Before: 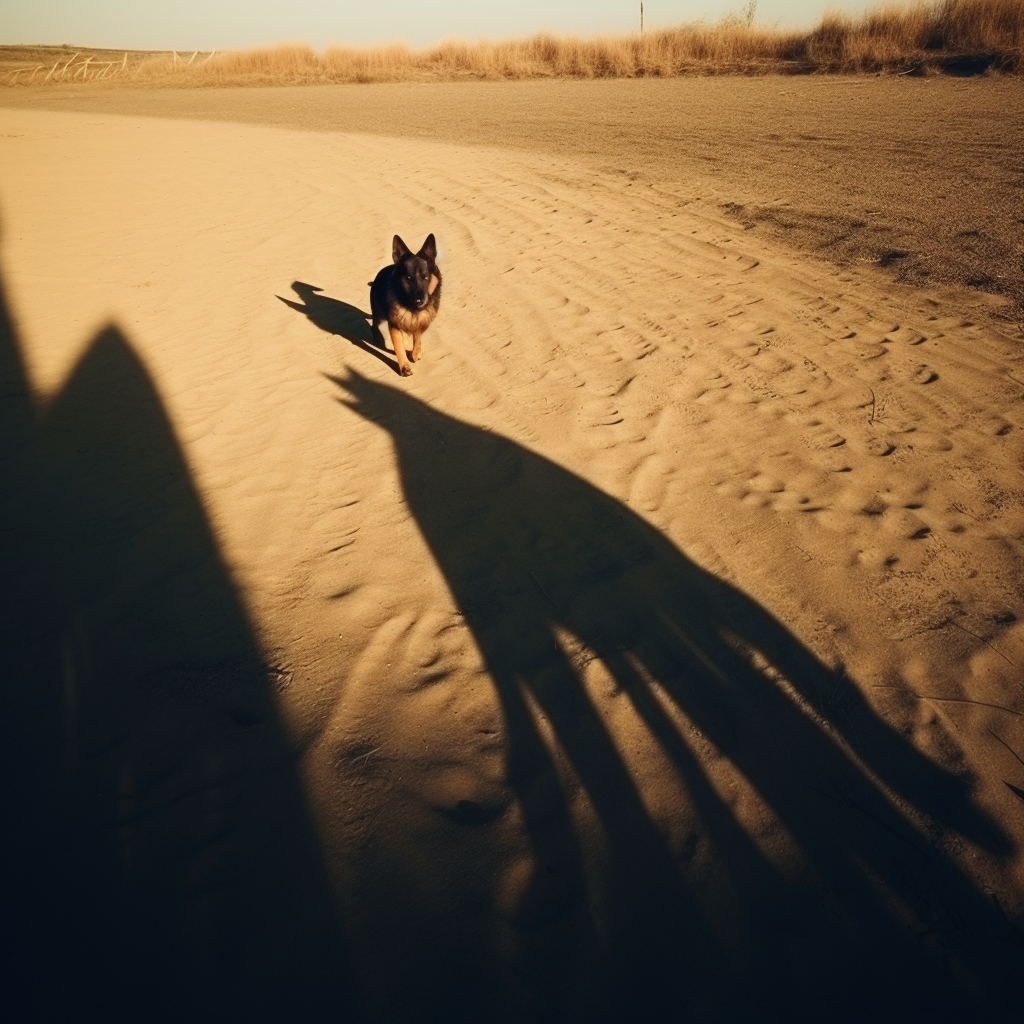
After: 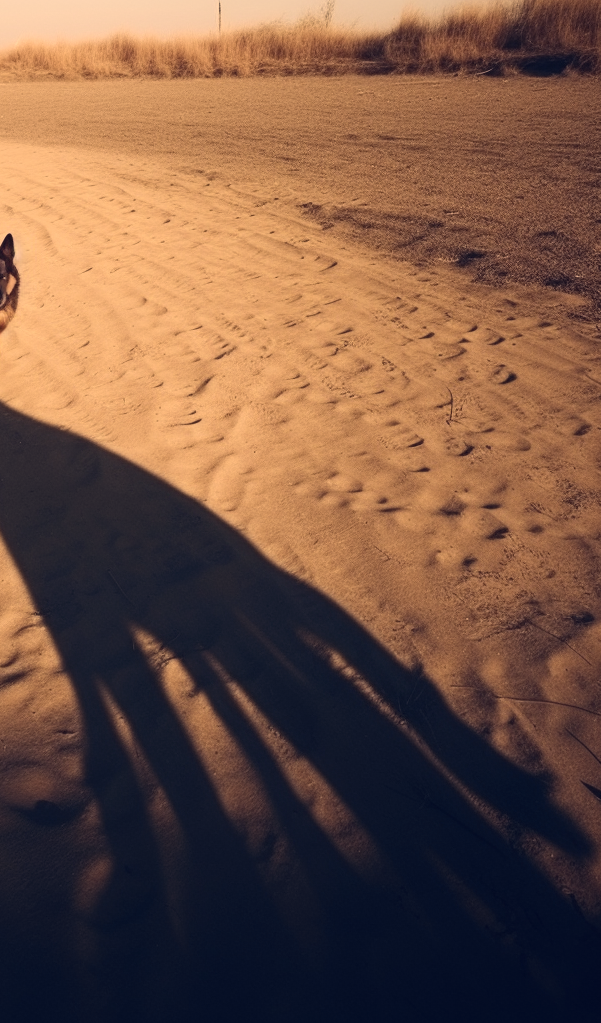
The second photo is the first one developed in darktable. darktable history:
color correction: highlights a* 19.65, highlights b* 26.72, shadows a* 3.48, shadows b* -17.81, saturation 0.719
tone equalizer: on, module defaults
crop: left 41.304%
